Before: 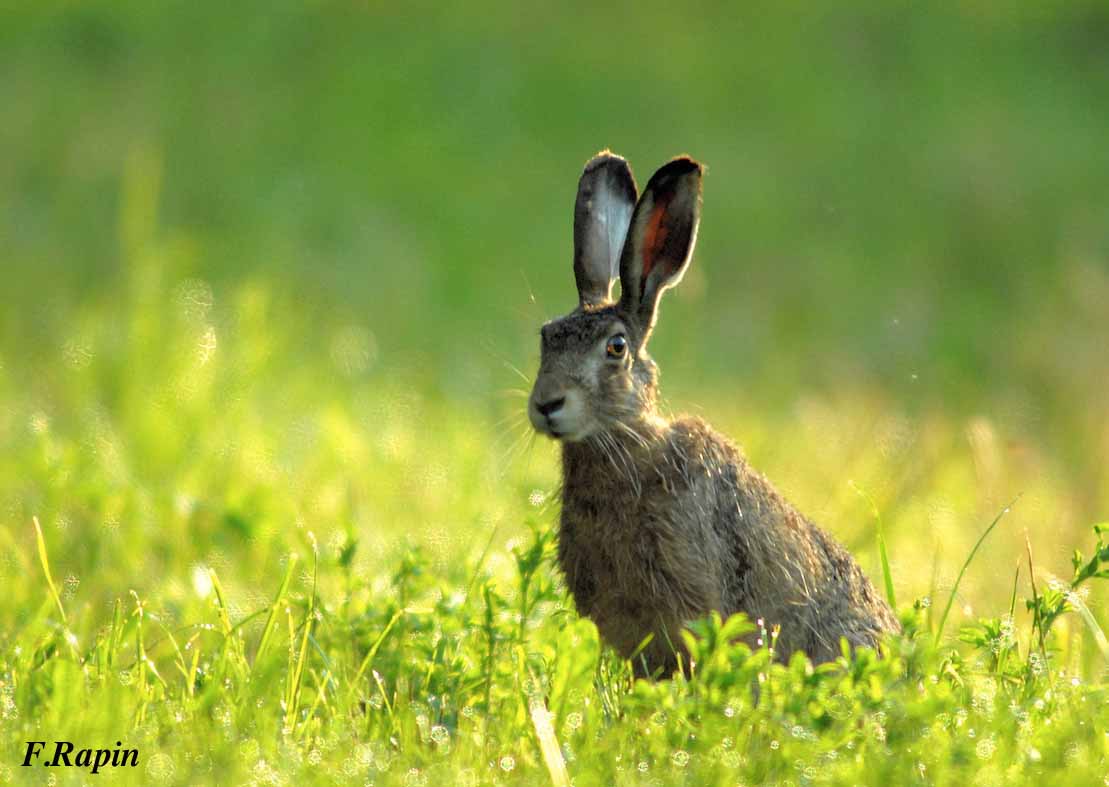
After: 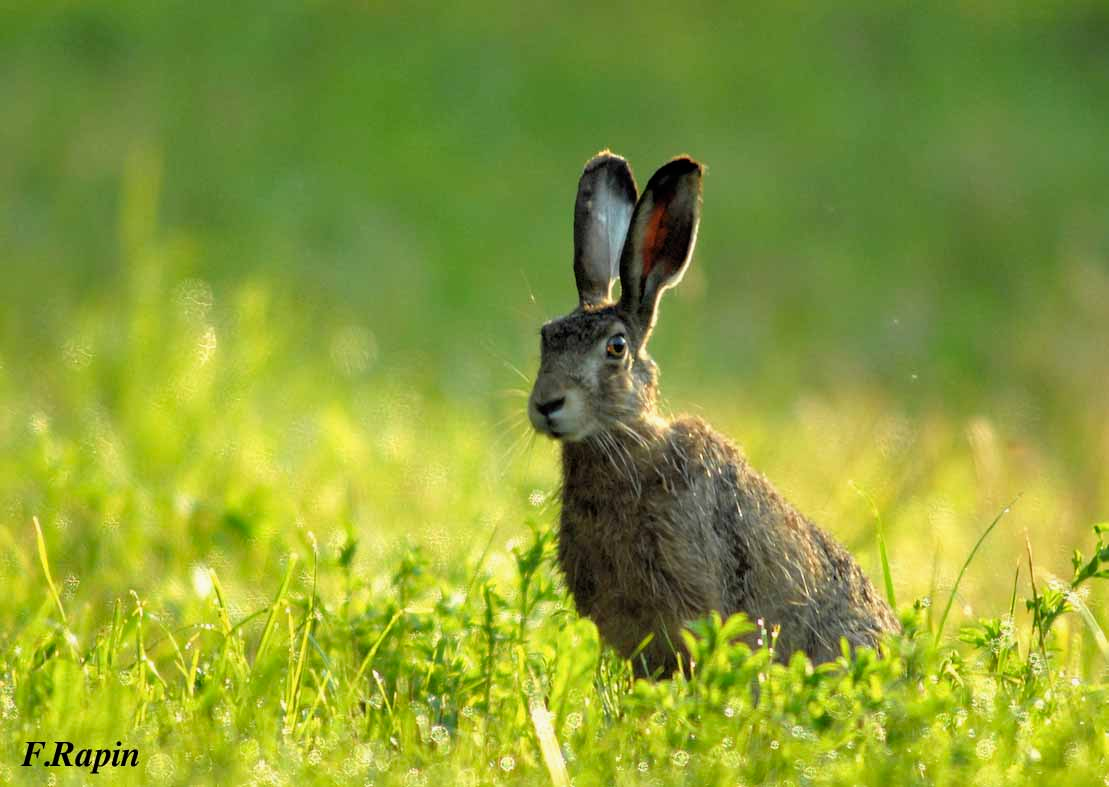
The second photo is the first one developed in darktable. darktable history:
shadows and highlights: shadows 36.5, highlights -26.65, soften with gaussian
tone curve: curves: ch0 [(0, 0) (0.059, 0.027) (0.162, 0.125) (0.304, 0.279) (0.547, 0.532) (0.828, 0.815) (1, 0.983)]; ch1 [(0, 0) (0.23, 0.166) (0.34, 0.298) (0.371, 0.334) (0.435, 0.413) (0.477, 0.469) (0.499, 0.498) (0.529, 0.544) (0.559, 0.587) (0.743, 0.798) (1, 1)]; ch2 [(0, 0) (0.431, 0.414) (0.498, 0.503) (0.524, 0.531) (0.568, 0.567) (0.6, 0.597) (0.643, 0.631) (0.74, 0.721) (1, 1)], preserve colors none
